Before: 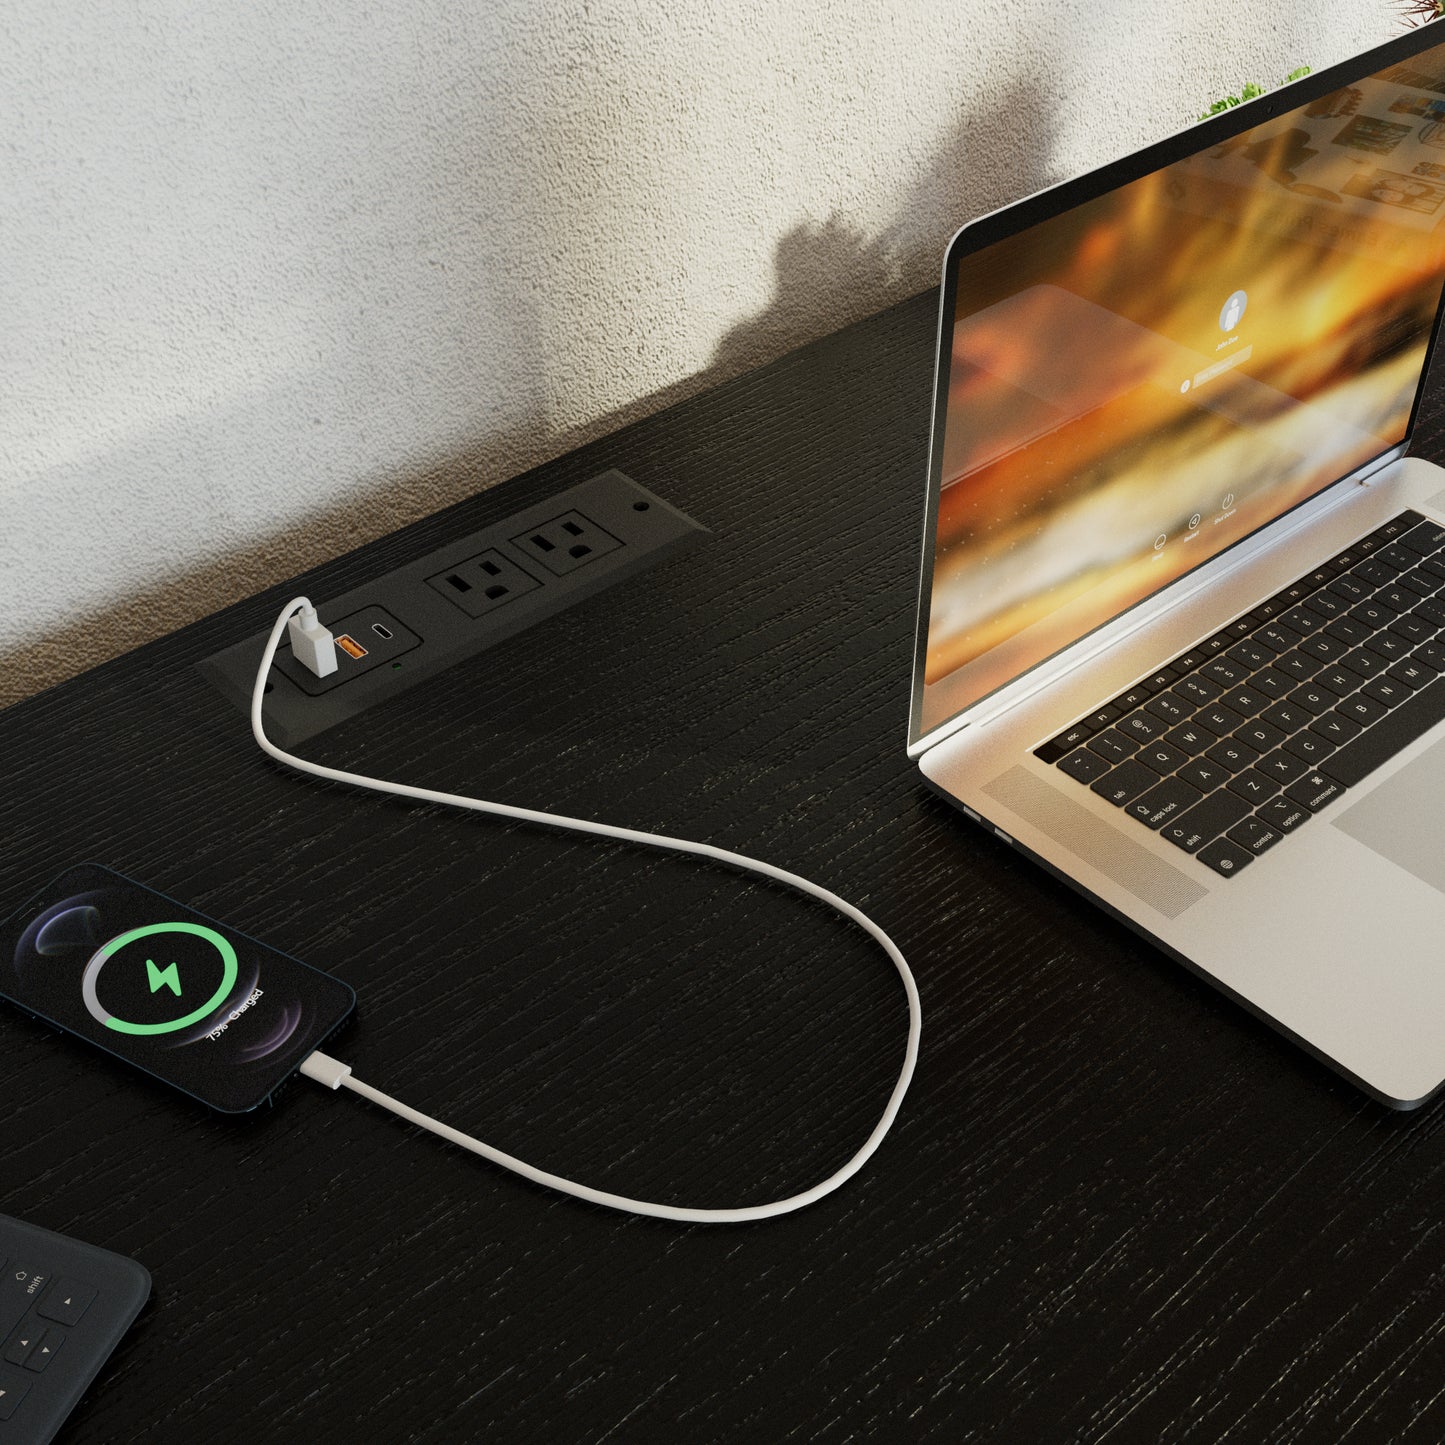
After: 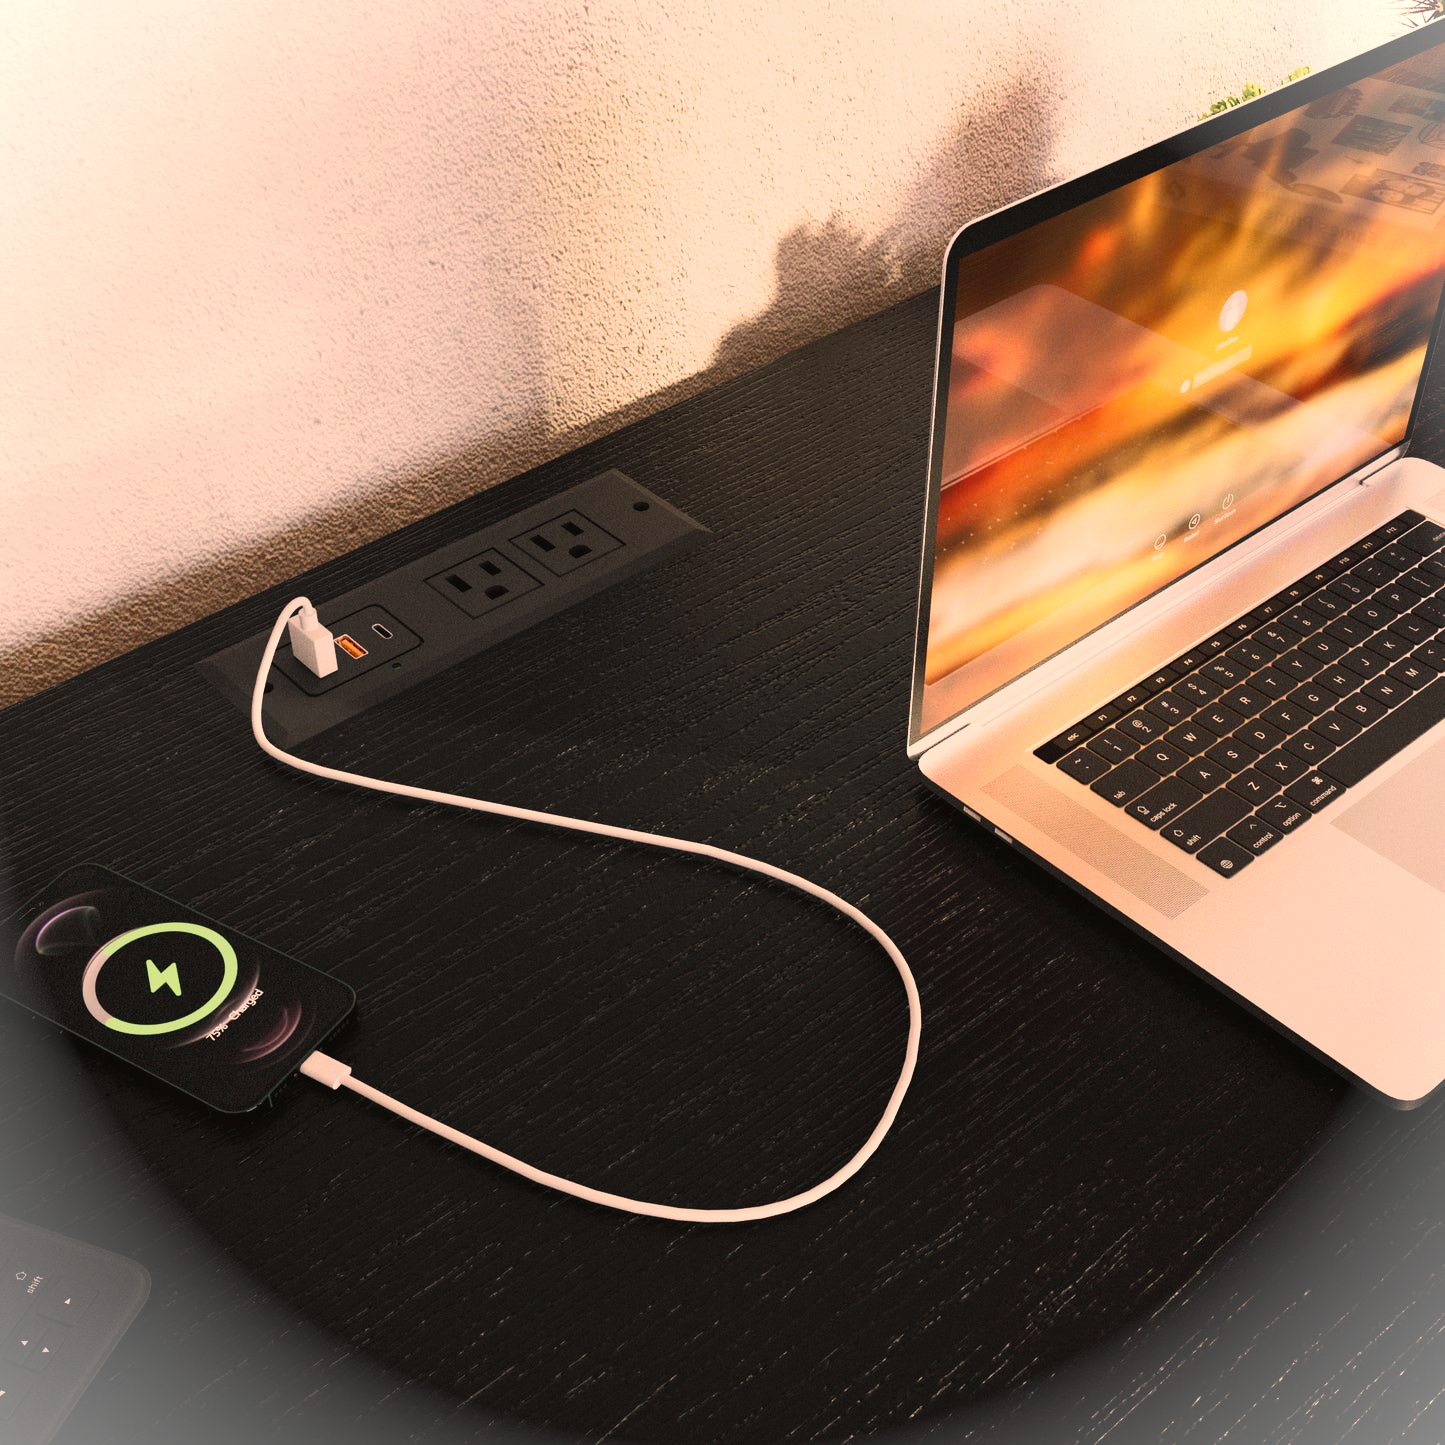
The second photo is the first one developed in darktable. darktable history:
tone curve: curves: ch0 [(0, 0.026) (0.172, 0.194) (0.398, 0.437) (0.469, 0.544) (0.612, 0.741) (0.845, 0.926) (1, 0.968)]; ch1 [(0, 0) (0.437, 0.453) (0.472, 0.467) (0.502, 0.502) (0.531, 0.546) (0.574, 0.583) (0.617, 0.64) (0.699, 0.749) (0.859, 0.919) (1, 1)]; ch2 [(0, 0) (0.33, 0.301) (0.421, 0.443) (0.476, 0.502) (0.511, 0.504) (0.553, 0.553) (0.595, 0.586) (0.664, 0.664) (1, 1)], color space Lab, independent channels, preserve colors none
color correction: highlights a* 17.88, highlights b* 18.79
vignetting: fall-off start 100%, brightness 0.3, saturation 0
